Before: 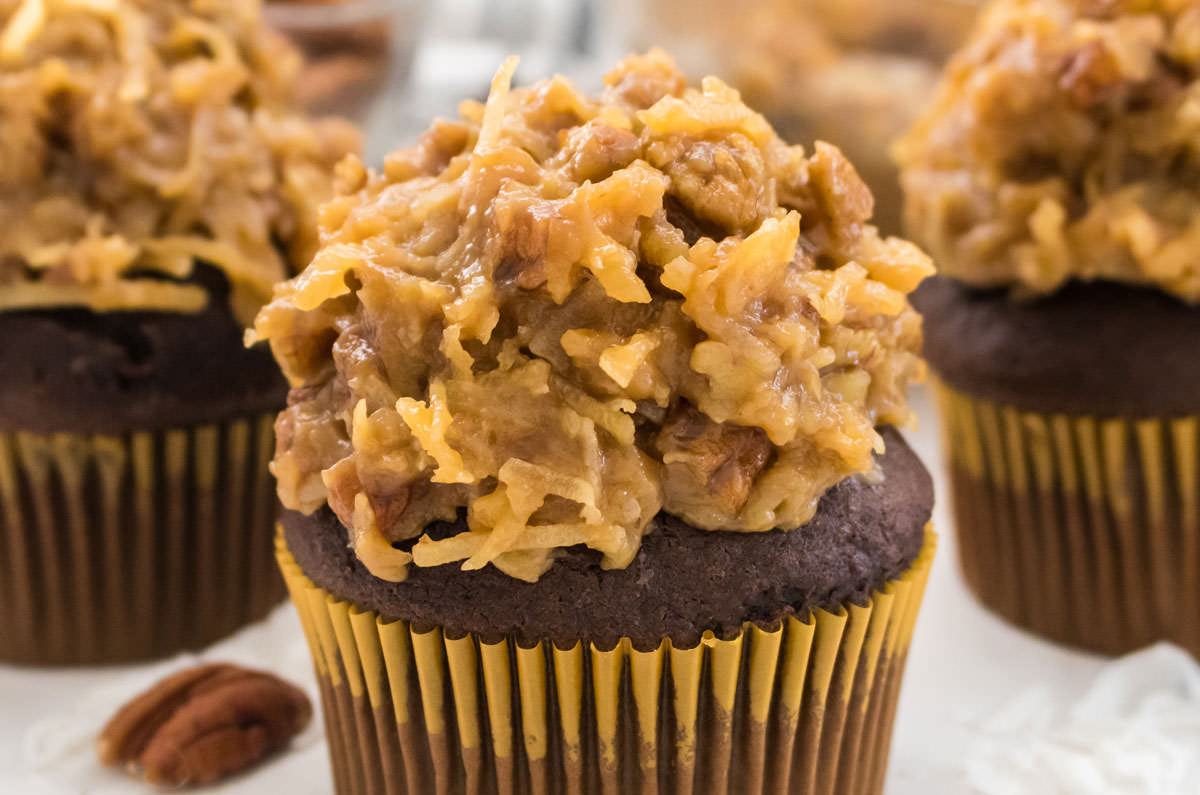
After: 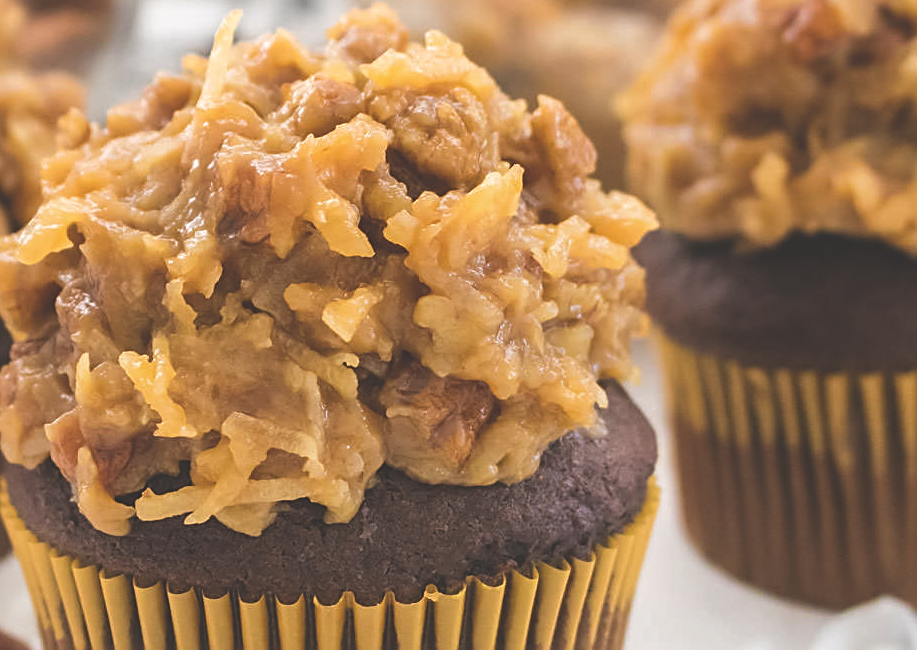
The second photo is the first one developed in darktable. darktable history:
crop: left 23.095%, top 5.827%, bottom 11.854%
exposure: black level correction -0.03, compensate highlight preservation false
tone equalizer: -8 EV -1.84 EV, -7 EV -1.16 EV, -6 EV -1.62 EV, smoothing diameter 25%, edges refinement/feathering 10, preserve details guided filter
white balance: emerald 1
sharpen: on, module defaults
